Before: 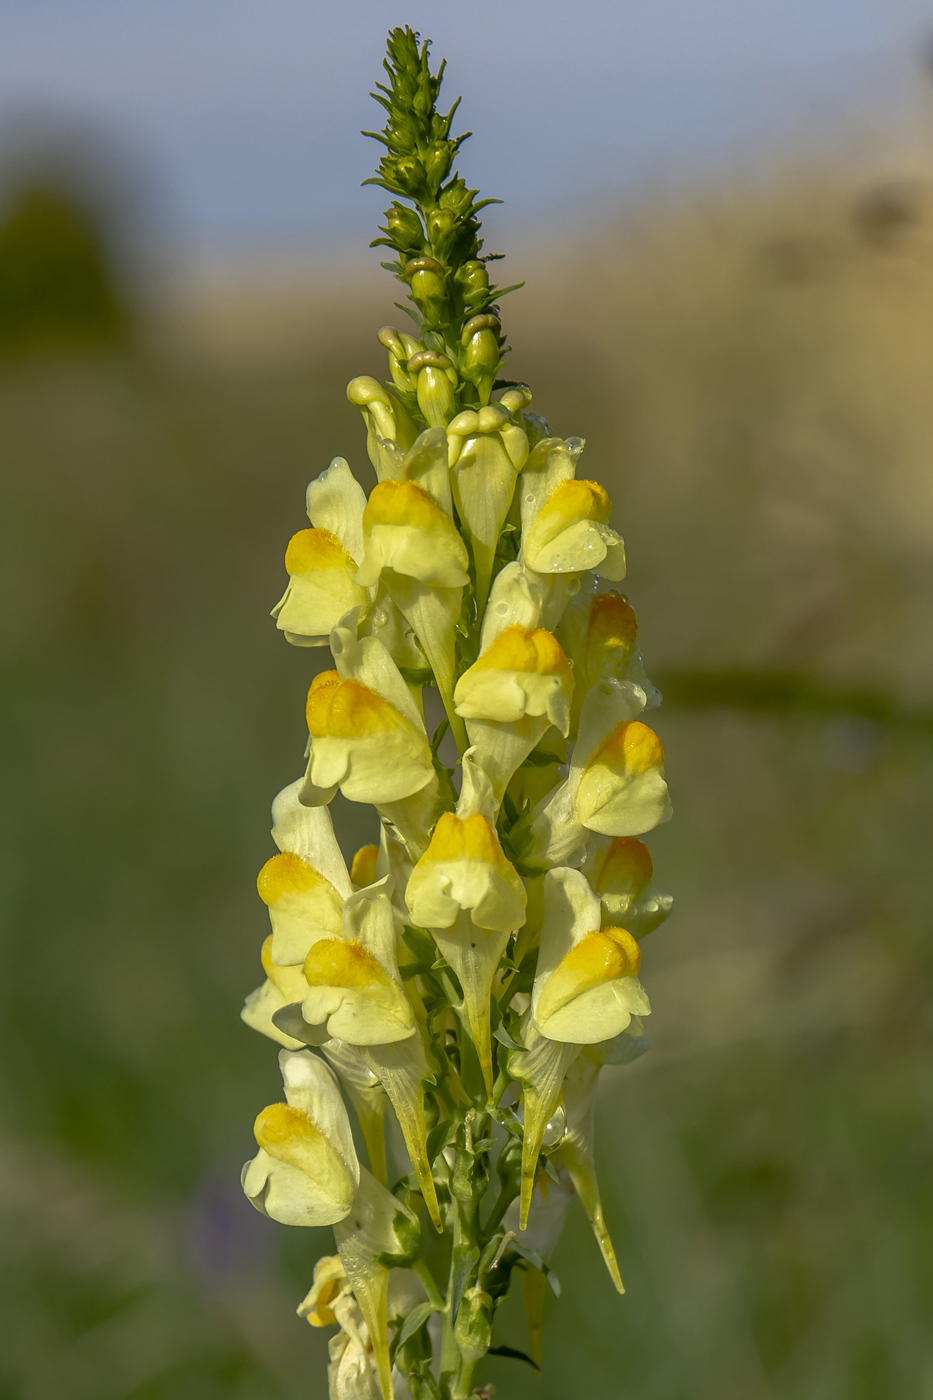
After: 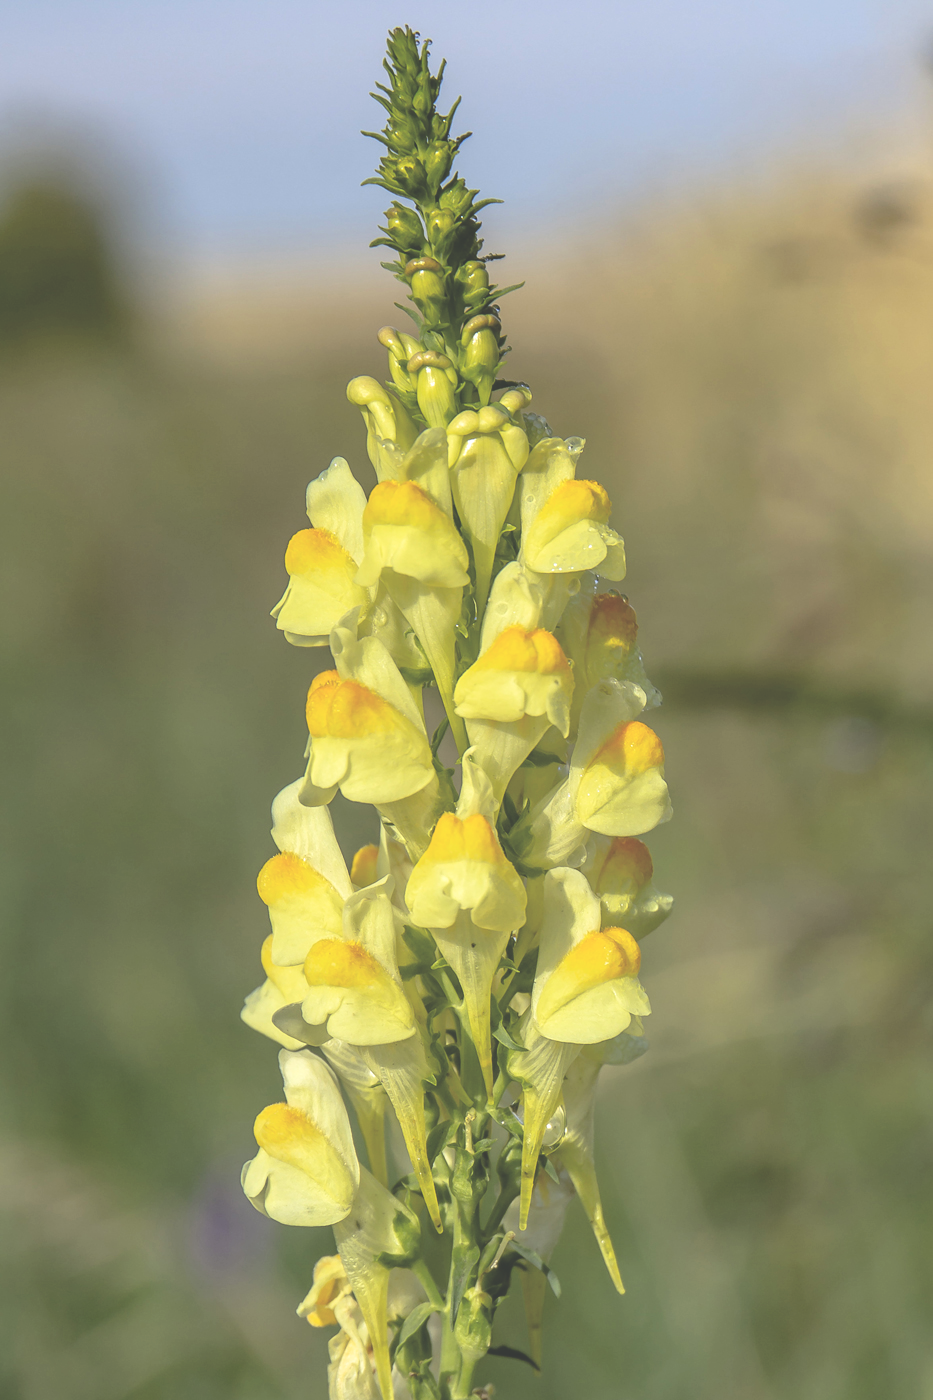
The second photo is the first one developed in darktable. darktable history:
tone curve: curves: ch0 [(0, 0.023) (0.103, 0.087) (0.295, 0.297) (0.445, 0.531) (0.553, 0.665) (0.735, 0.843) (0.994, 1)]; ch1 [(0, 0) (0.427, 0.346) (0.456, 0.426) (0.484, 0.483) (0.509, 0.514) (0.535, 0.56) (0.581, 0.632) (0.646, 0.715) (1, 1)]; ch2 [(0, 0) (0.369, 0.388) (0.449, 0.431) (0.501, 0.495) (0.533, 0.518) (0.572, 0.612) (0.677, 0.752) (1, 1)], color space Lab, linked channels, preserve colors none
exposure: black level correction -0.041, exposure 0.065 EV, compensate exposure bias true, compensate highlight preservation false
